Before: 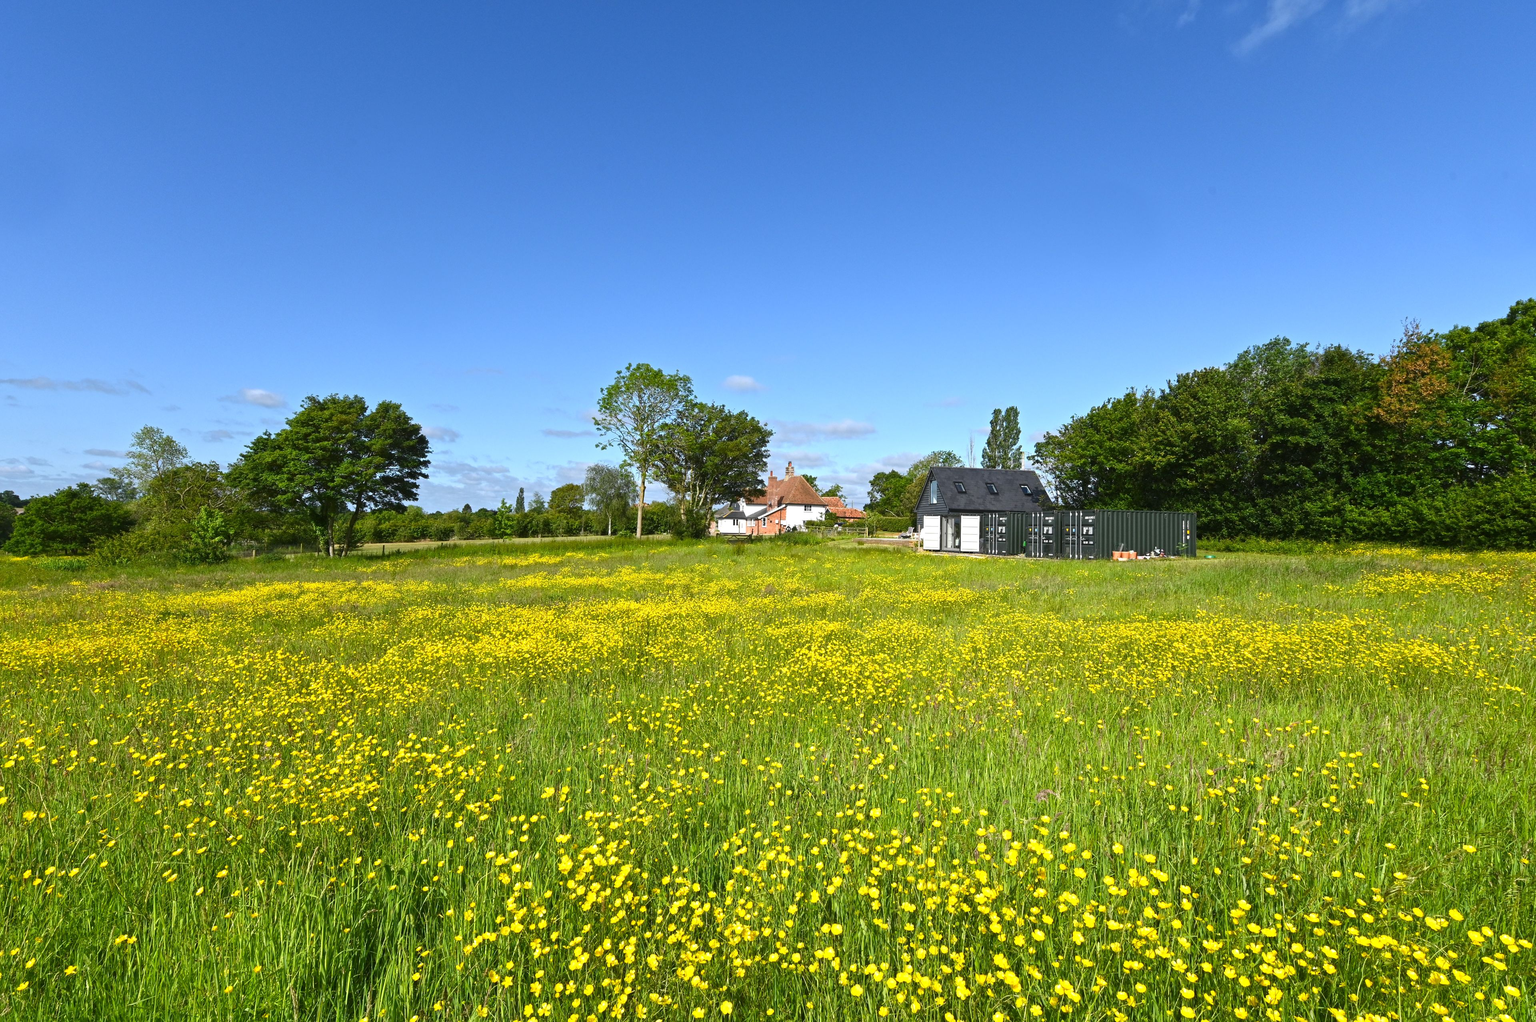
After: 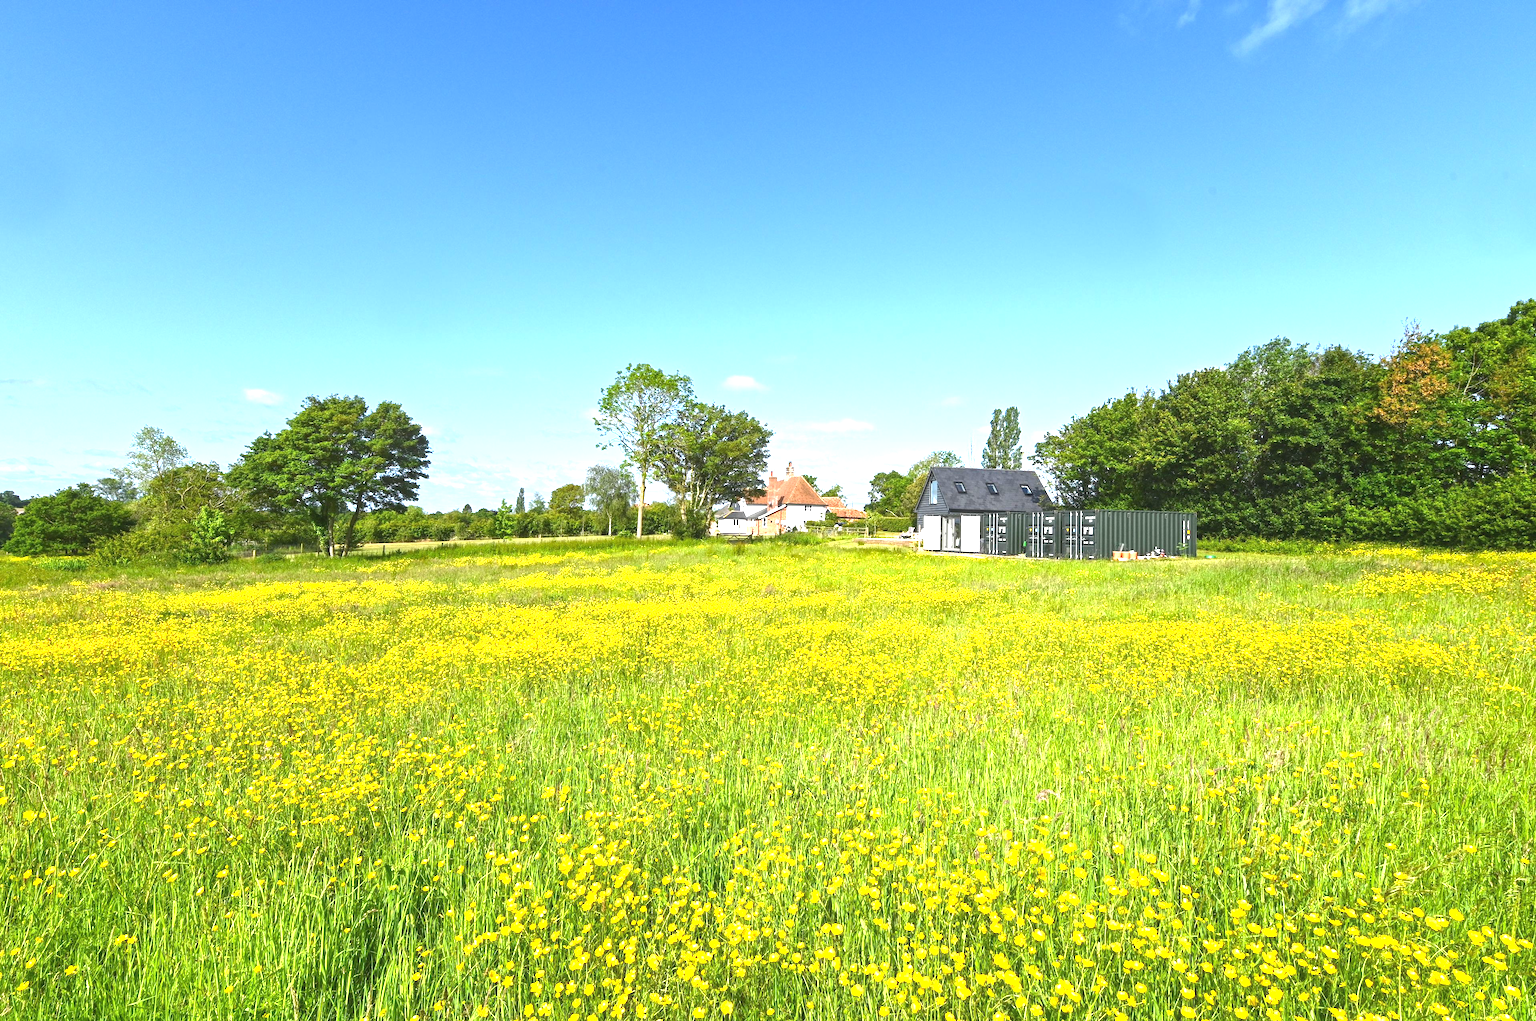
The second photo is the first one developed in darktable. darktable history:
local contrast: detail 110%
exposure: black level correction 0, exposure 1.2 EV, compensate exposure bias true, compensate highlight preservation false
